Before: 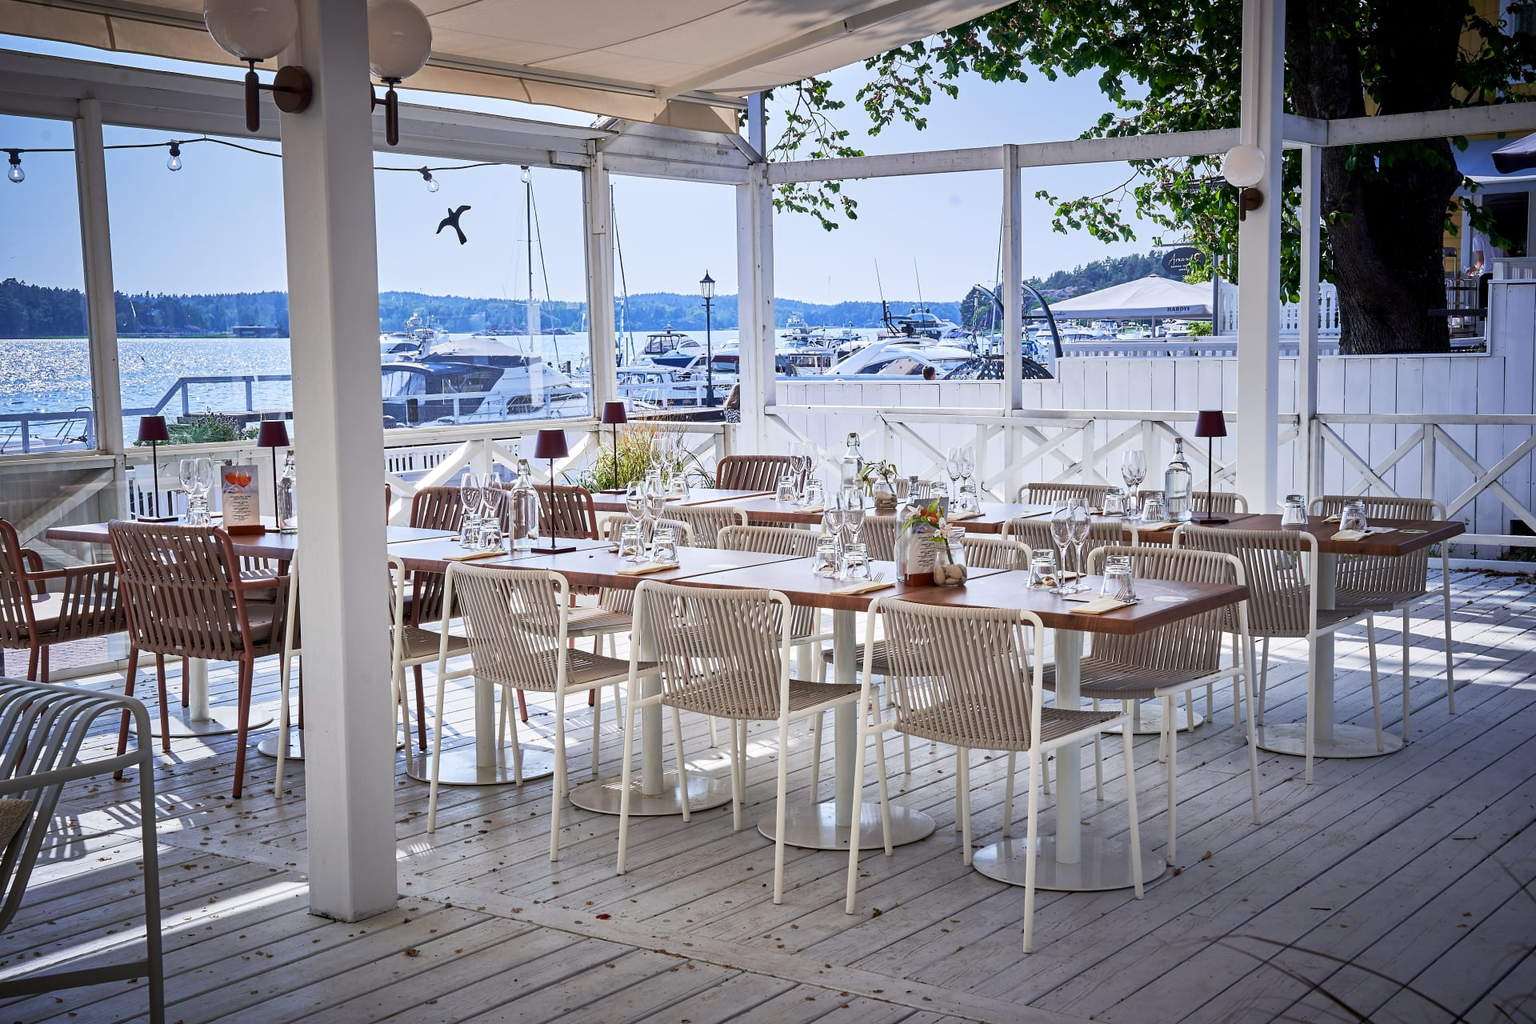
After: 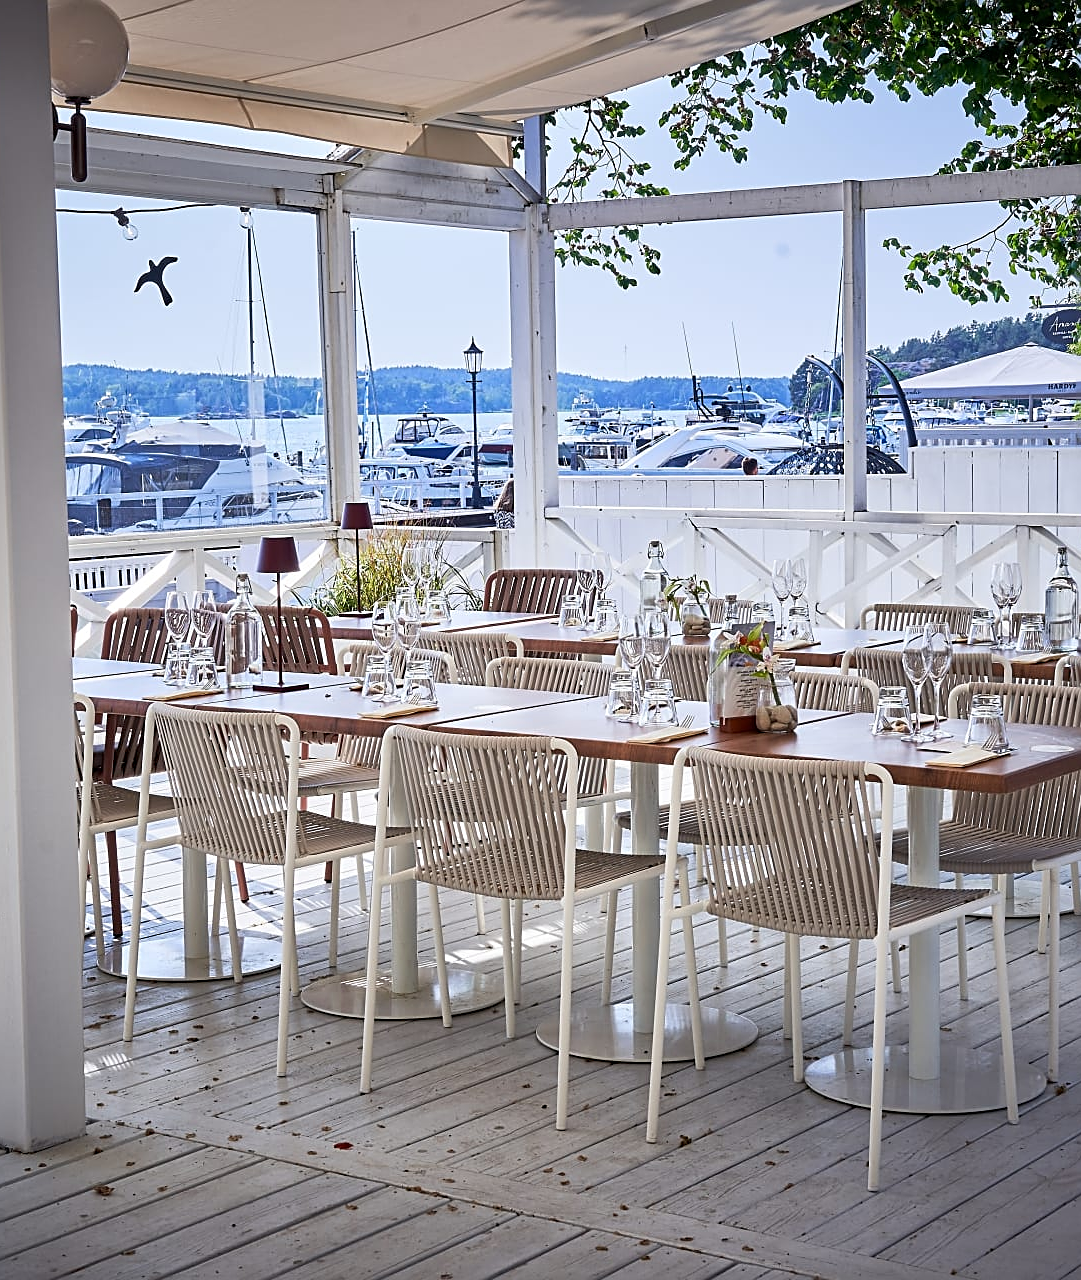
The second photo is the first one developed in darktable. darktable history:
sharpen: amount 0.591
crop: left 21.457%, right 22.222%
